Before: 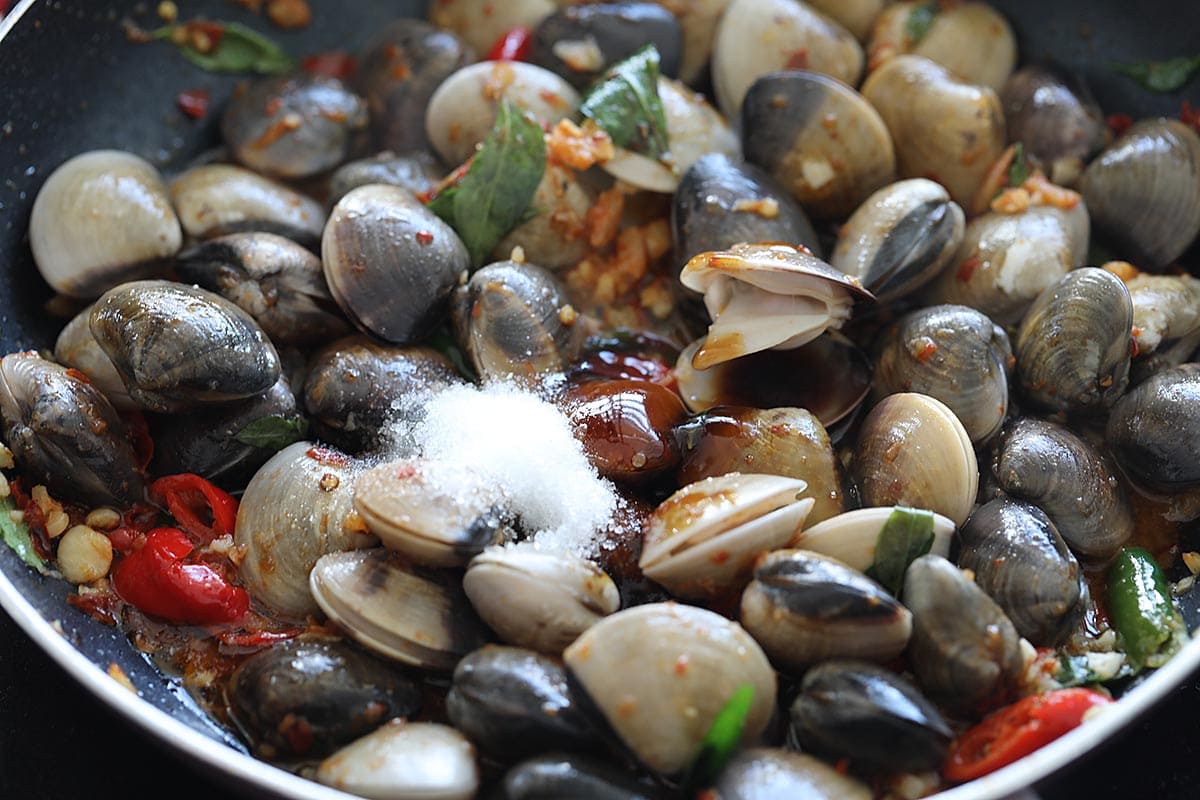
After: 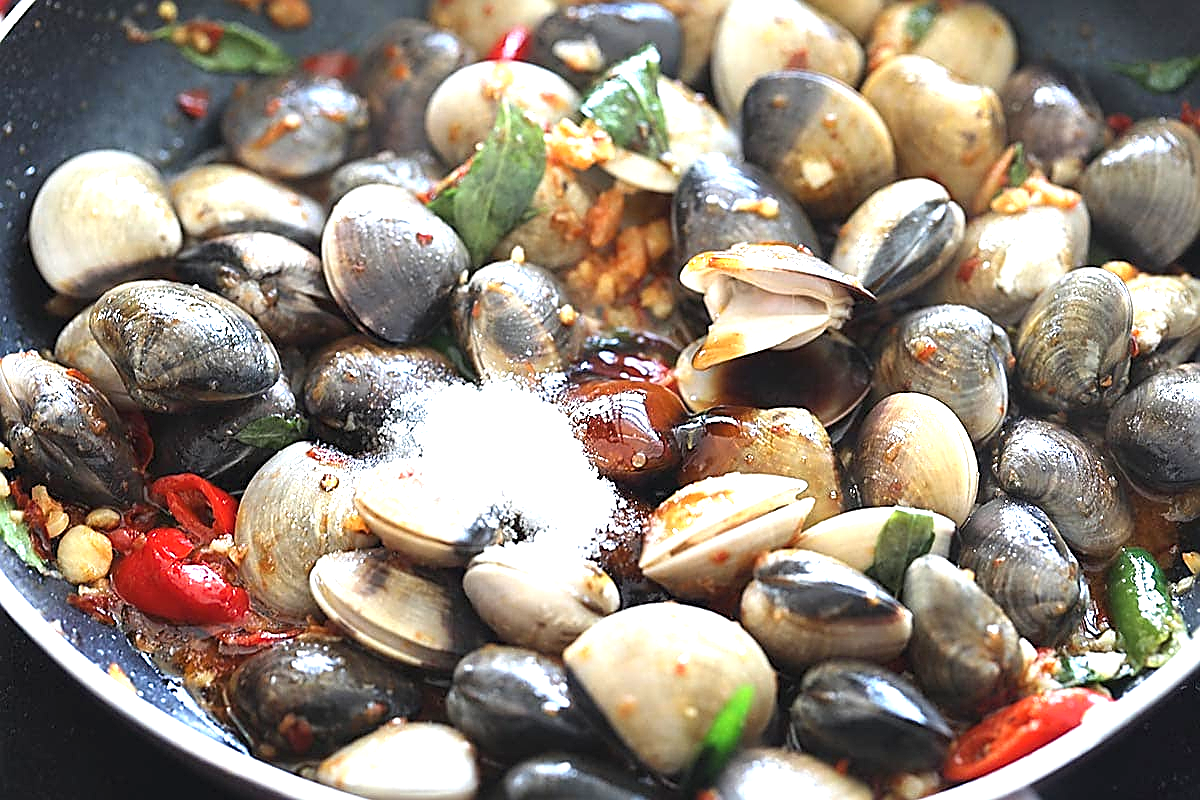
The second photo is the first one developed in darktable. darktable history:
exposure: black level correction 0, exposure 1.4 EV, compensate highlight preservation false
color balance rgb: global vibrance 1%, saturation formula JzAzBz (2021)
sharpen: amount 0.901
